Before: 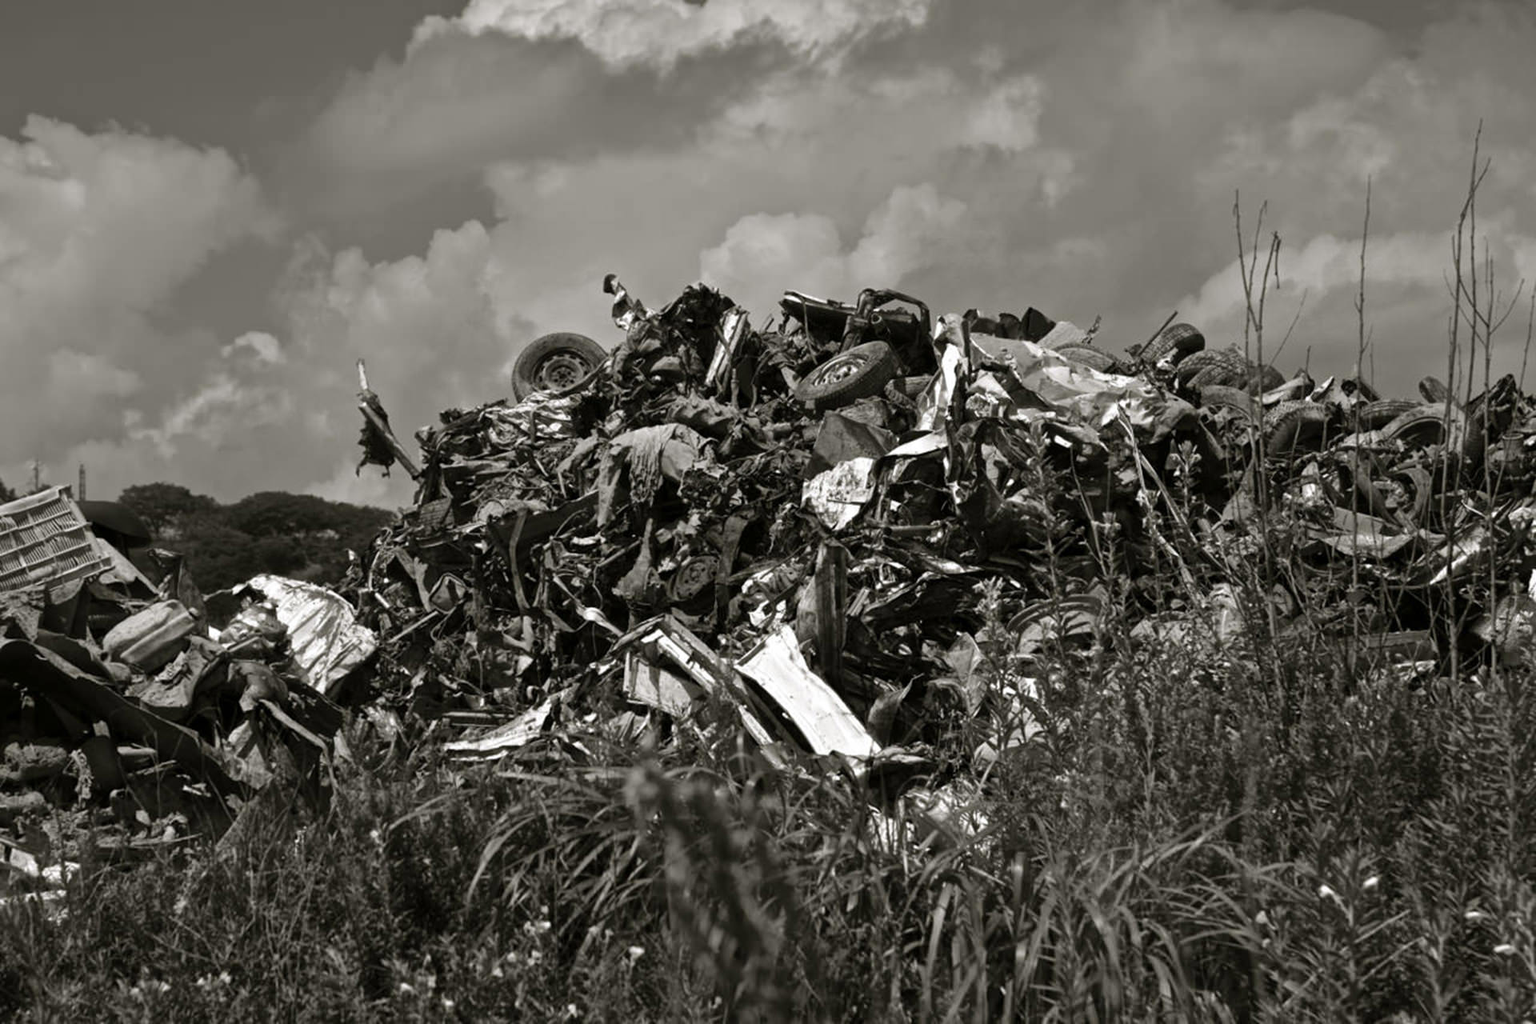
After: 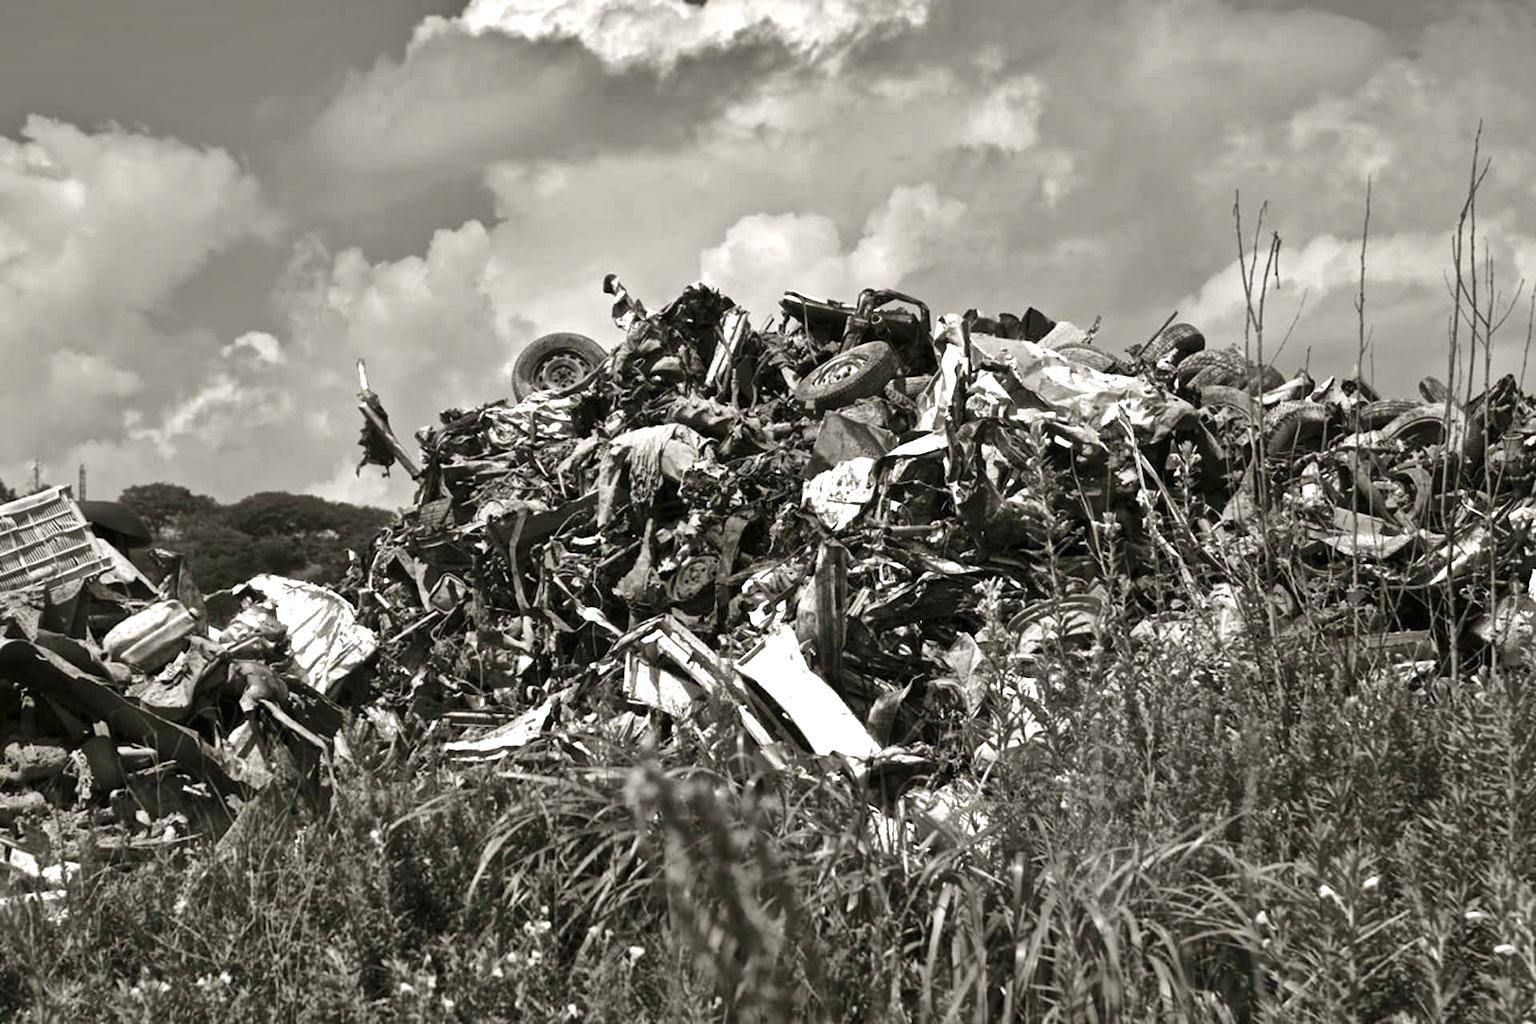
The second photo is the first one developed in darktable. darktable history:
exposure: black level correction 0, exposure 1 EV, compensate highlight preservation false
shadows and highlights: soften with gaussian
